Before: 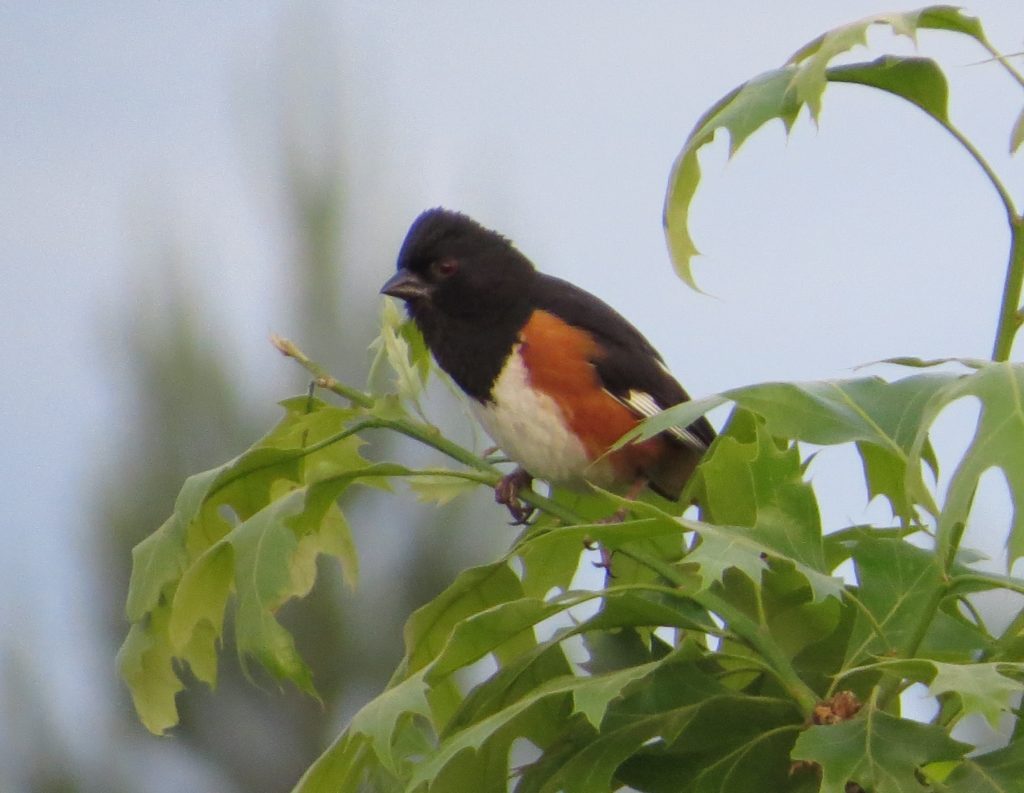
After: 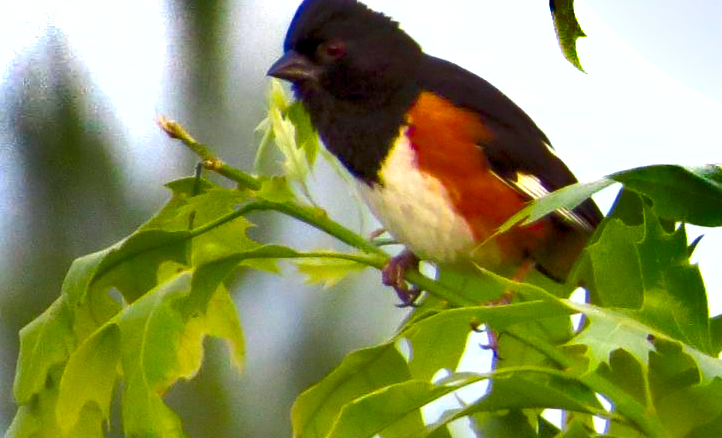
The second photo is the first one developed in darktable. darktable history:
color balance rgb: linear chroma grading › global chroma 15%, perceptual saturation grading › global saturation 30%
tone equalizer: on, module defaults
exposure: black level correction 0.008, exposure 0.979 EV, compensate highlight preservation false
crop: left 11.123%, top 27.61%, right 18.3%, bottom 17.034%
shadows and highlights: shadows 20.91, highlights -82.73, soften with gaussian
white balance: red 1, blue 1
